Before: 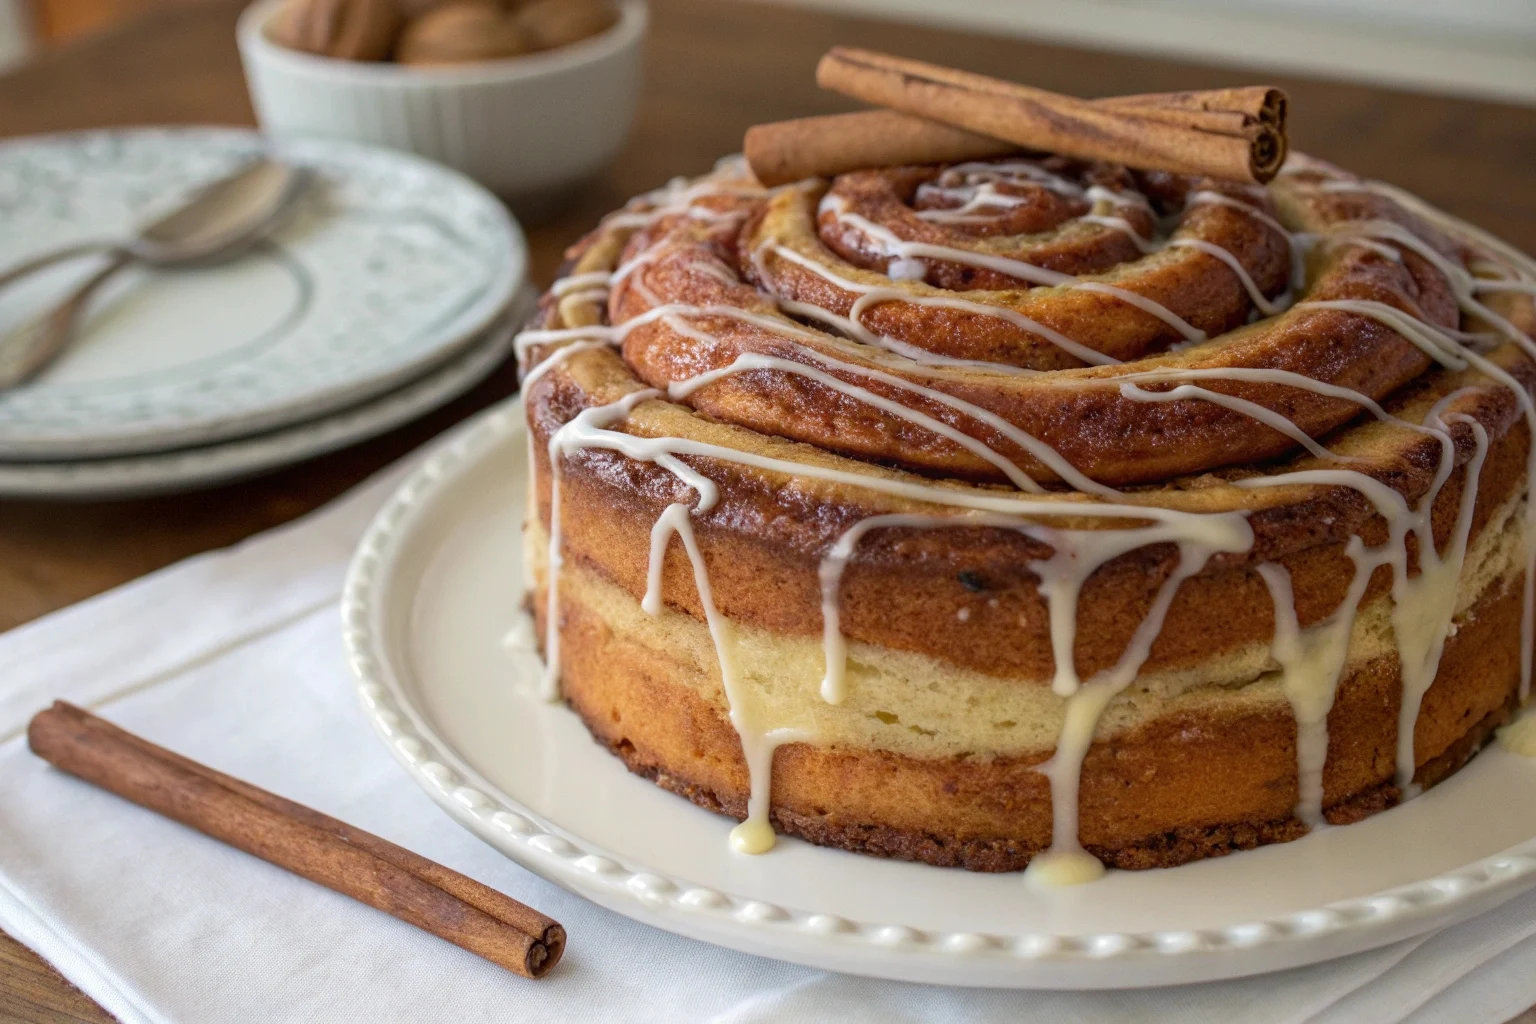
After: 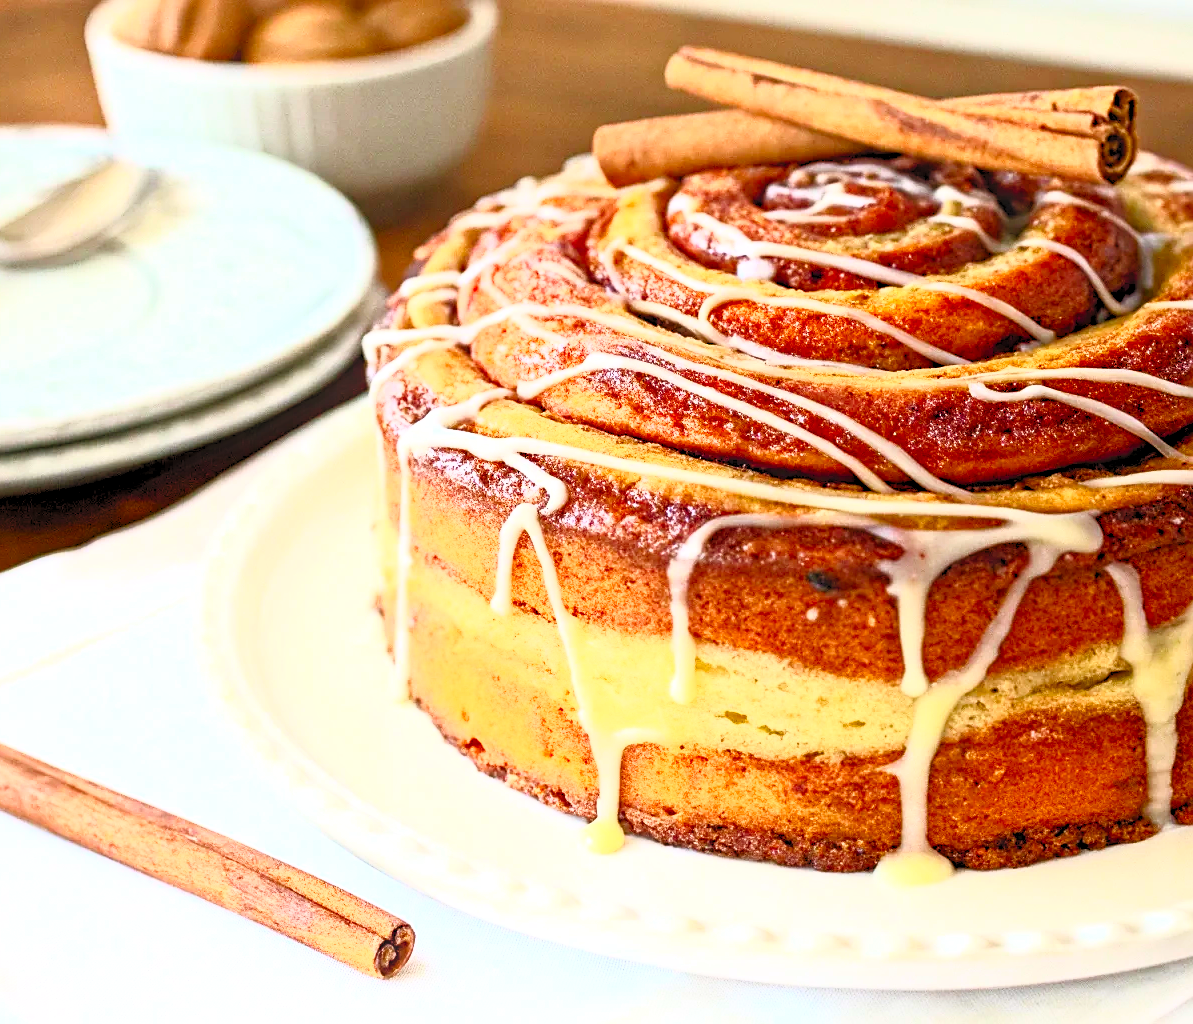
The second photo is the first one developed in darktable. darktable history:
levels: levels [0.093, 0.434, 0.988]
crop: left 9.853%, right 12.437%
sharpen: amount 0.497
contrast equalizer: octaves 7, y [[0.579, 0.58, 0.505, 0.5, 0.5, 0.5], [0.5 ×6], [0.5 ×6], [0 ×6], [0 ×6]], mix -0.998
contrast brightness saturation: contrast 0.816, brightness 0.599, saturation 0.596
